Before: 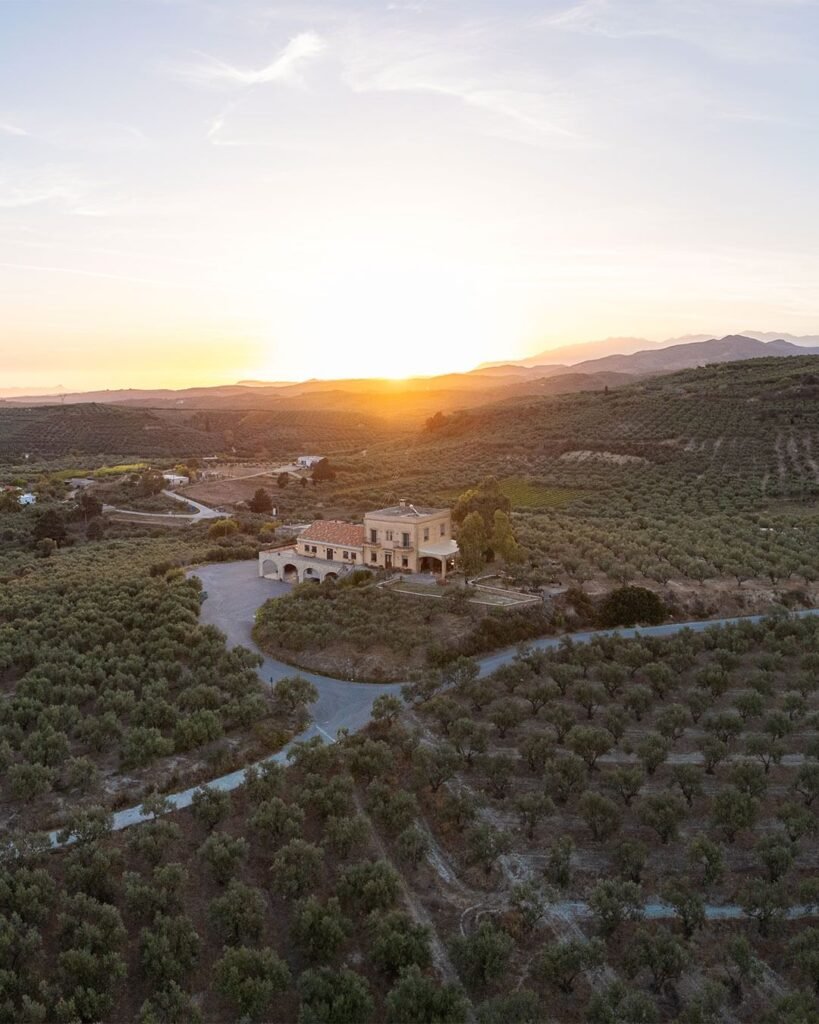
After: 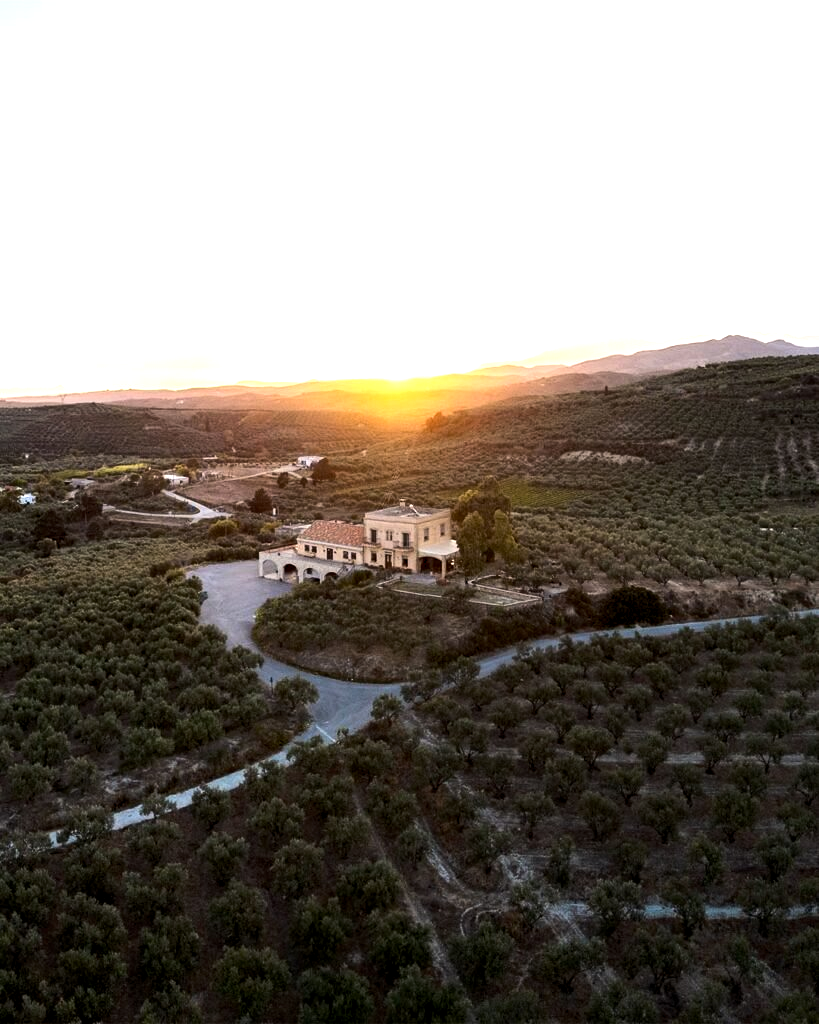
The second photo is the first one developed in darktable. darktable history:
tone equalizer: -8 EV -1.08 EV, -7 EV -1.01 EV, -6 EV -0.867 EV, -5 EV -0.578 EV, -3 EV 0.578 EV, -2 EV 0.867 EV, -1 EV 1.01 EV, +0 EV 1.08 EV, edges refinement/feathering 500, mask exposure compensation -1.57 EV, preserve details no
exposure: black level correction 0.01, exposure 0.014 EV, compensate highlight preservation false
